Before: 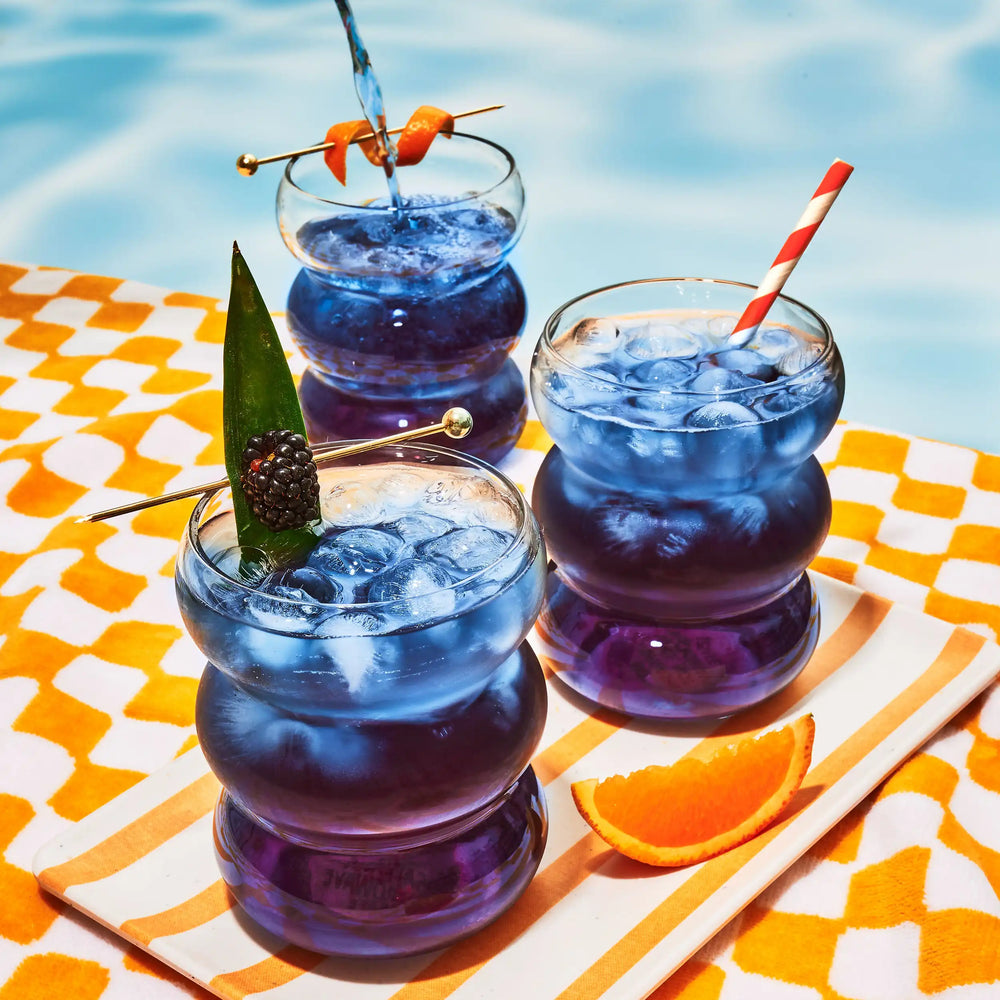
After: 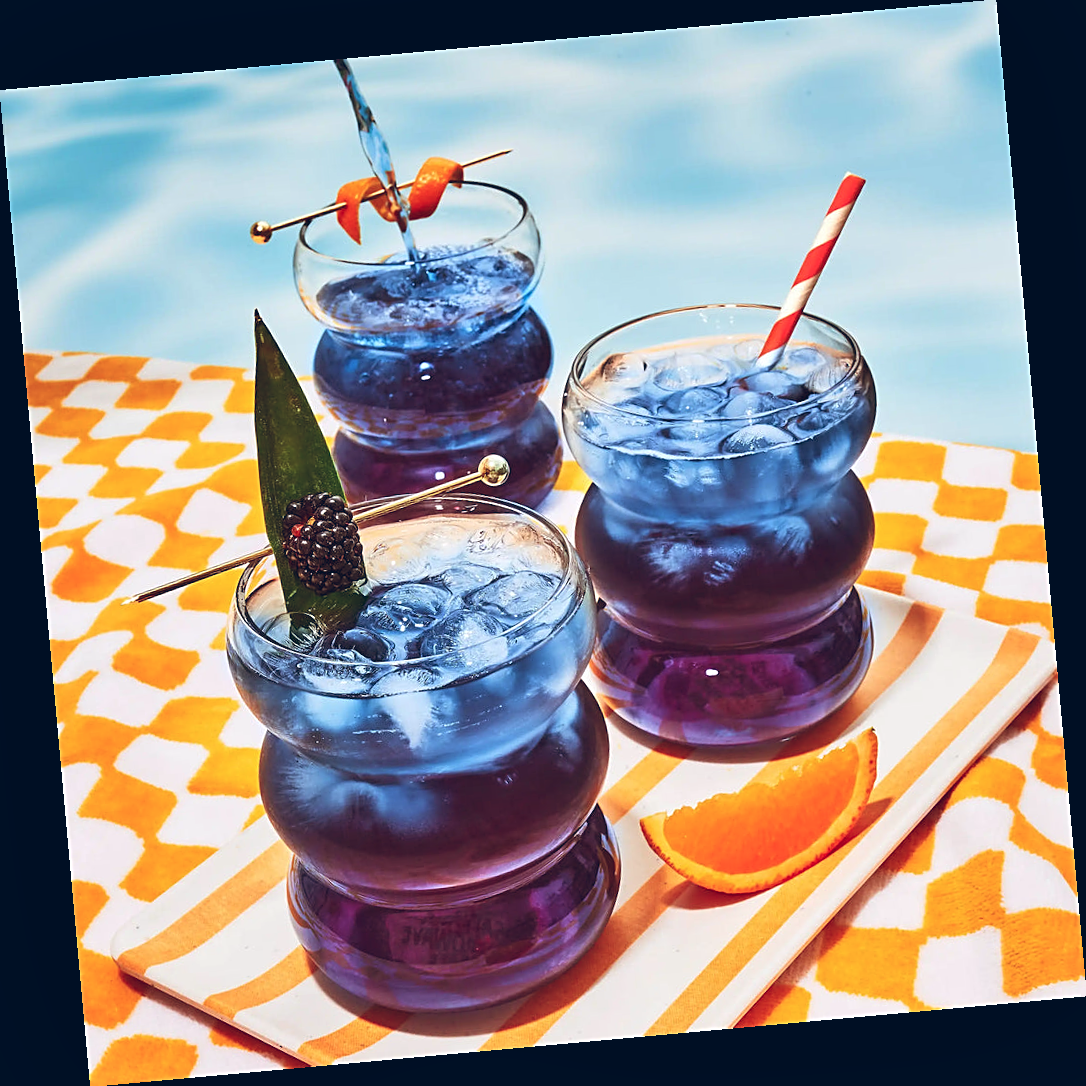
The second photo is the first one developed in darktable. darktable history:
sharpen: on, module defaults
shadows and highlights: shadows 30.86, highlights 0, soften with gaussian
rotate and perspective: rotation -5.2°, automatic cropping off
color balance rgb: shadows lift › chroma 9.92%, shadows lift › hue 45.12°, power › luminance 3.26%, power › hue 231.93°, global offset › luminance 0.4%, global offset › chroma 0.21%, global offset › hue 255.02°
